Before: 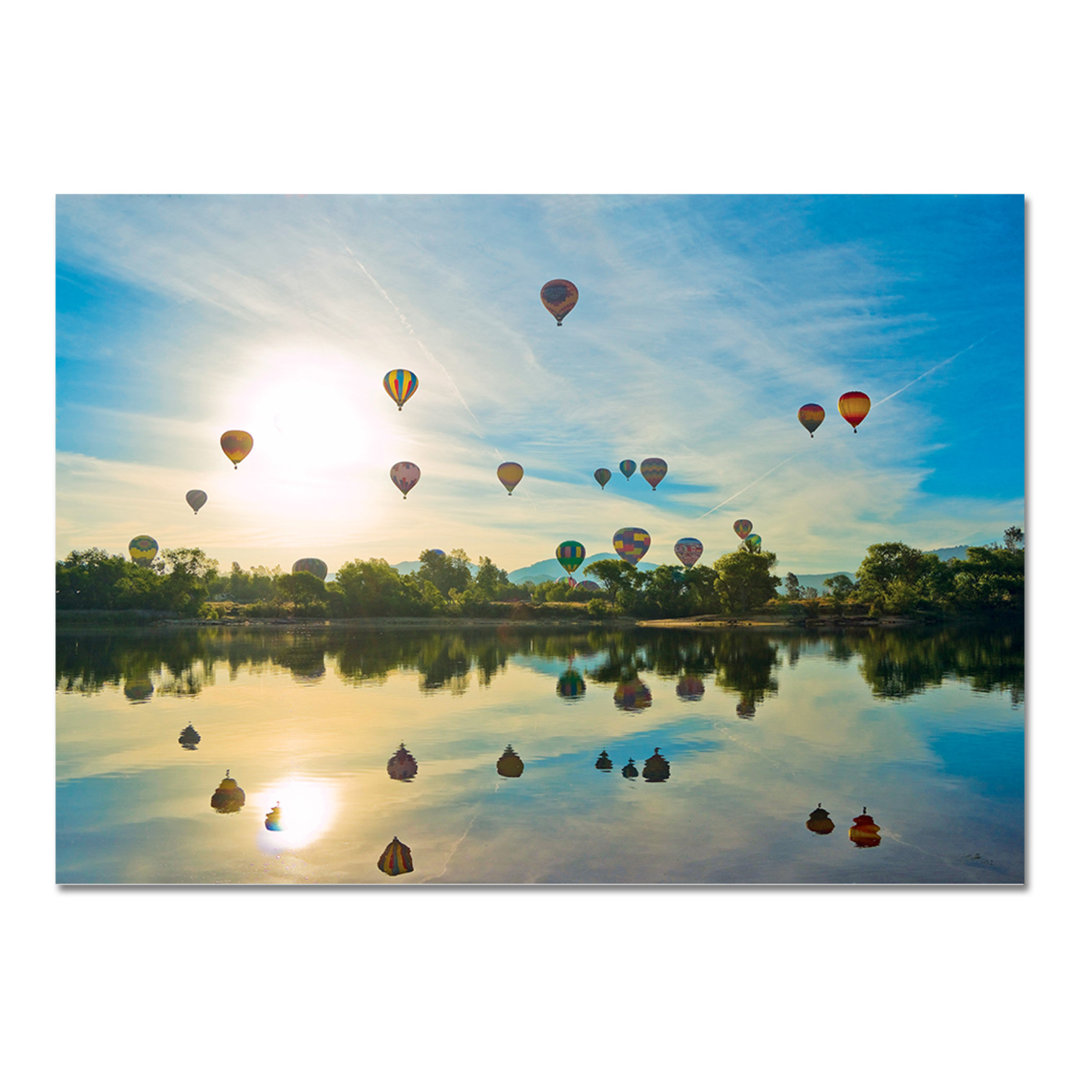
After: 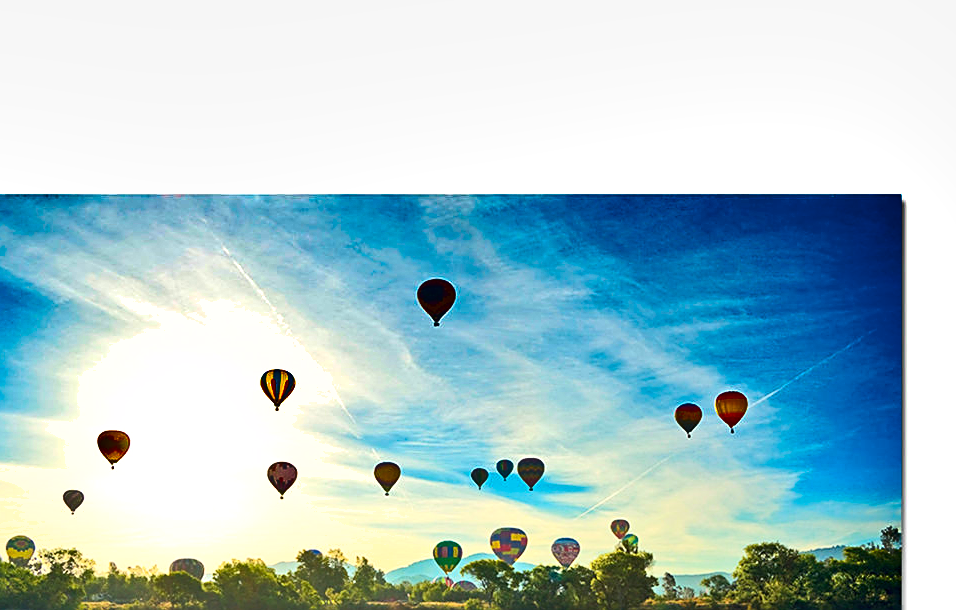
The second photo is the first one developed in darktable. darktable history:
crop and rotate: left 11.398%, bottom 43.445%
sharpen: on, module defaults
exposure: exposure 0.496 EV, compensate highlight preservation false
contrast brightness saturation: contrast 0.198, brightness 0.157, saturation 0.224
shadows and highlights: shadows 24.6, highlights -77.22, soften with gaussian
